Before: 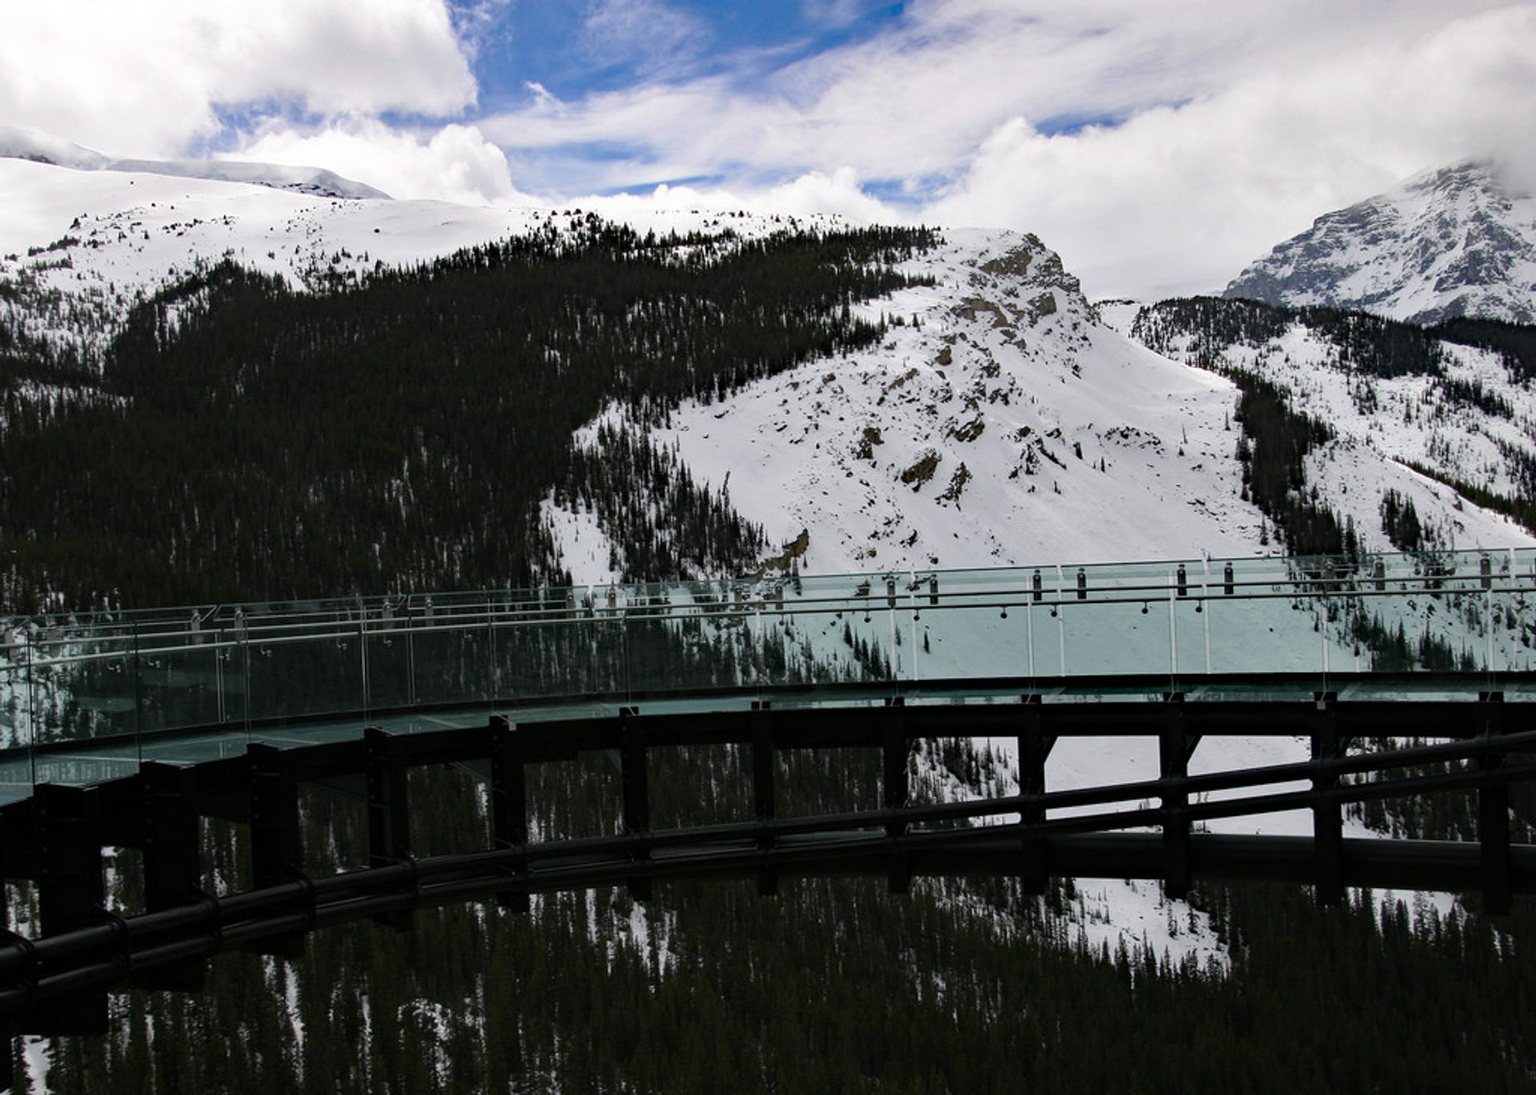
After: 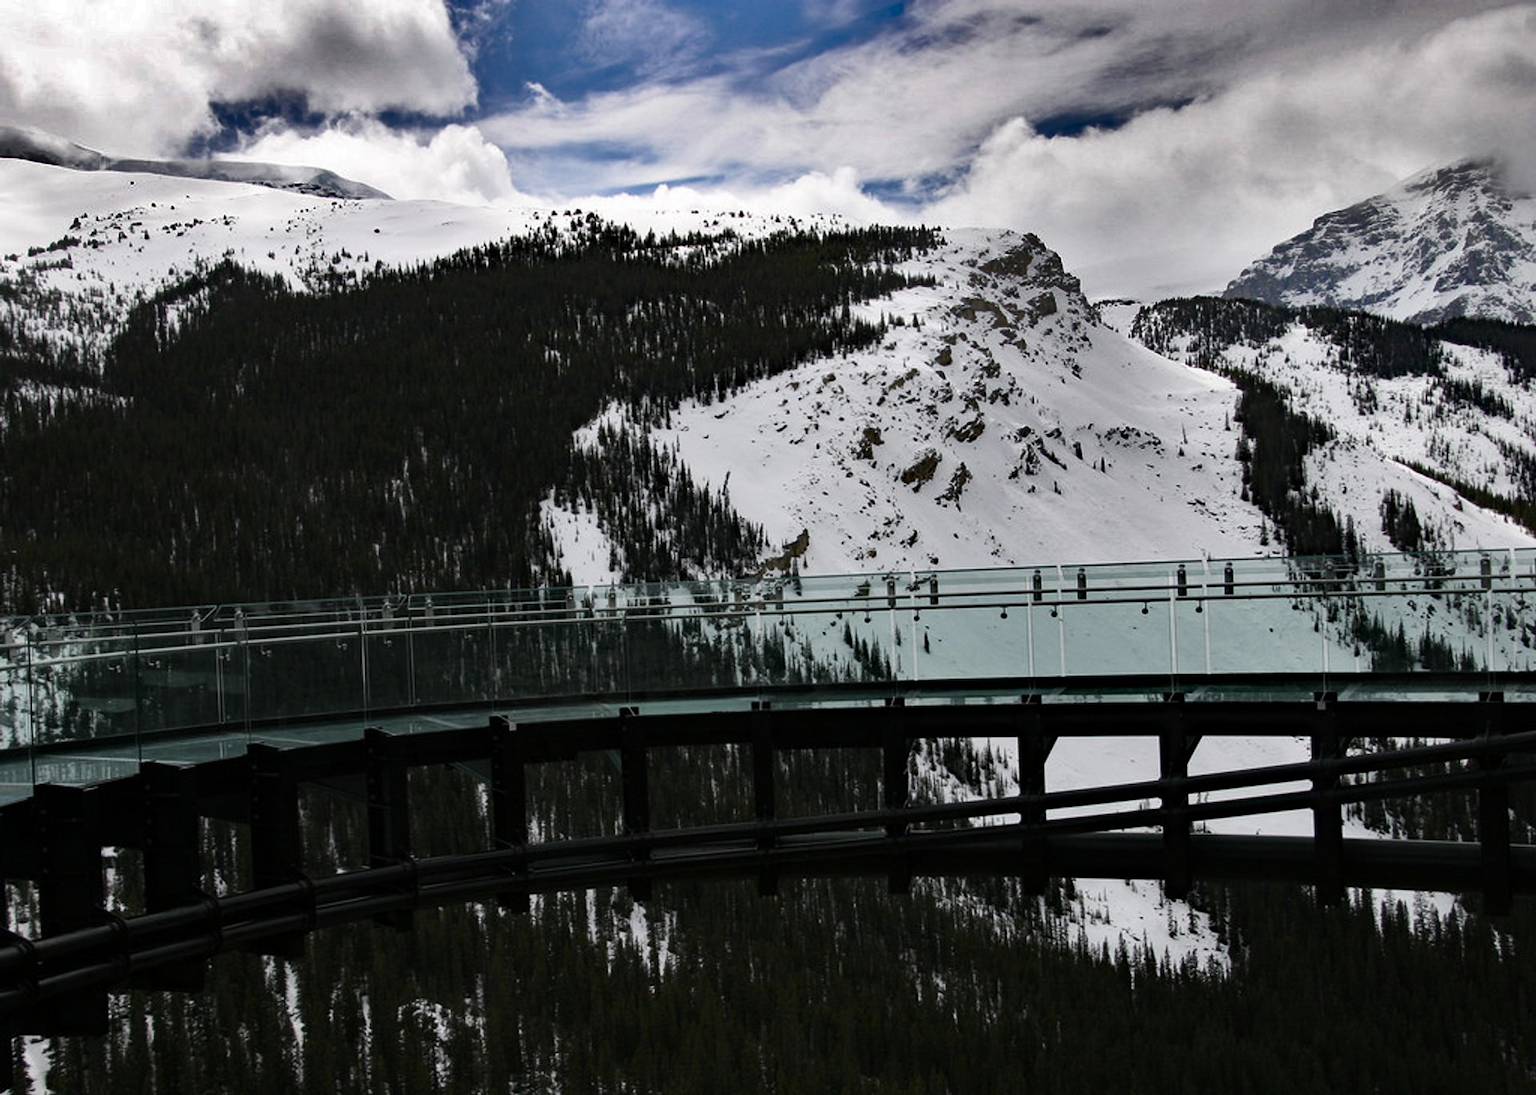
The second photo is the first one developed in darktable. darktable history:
contrast brightness saturation: contrast 0.111, saturation -0.152
shadows and highlights: shadows 20.76, highlights -82.08, soften with gaussian
